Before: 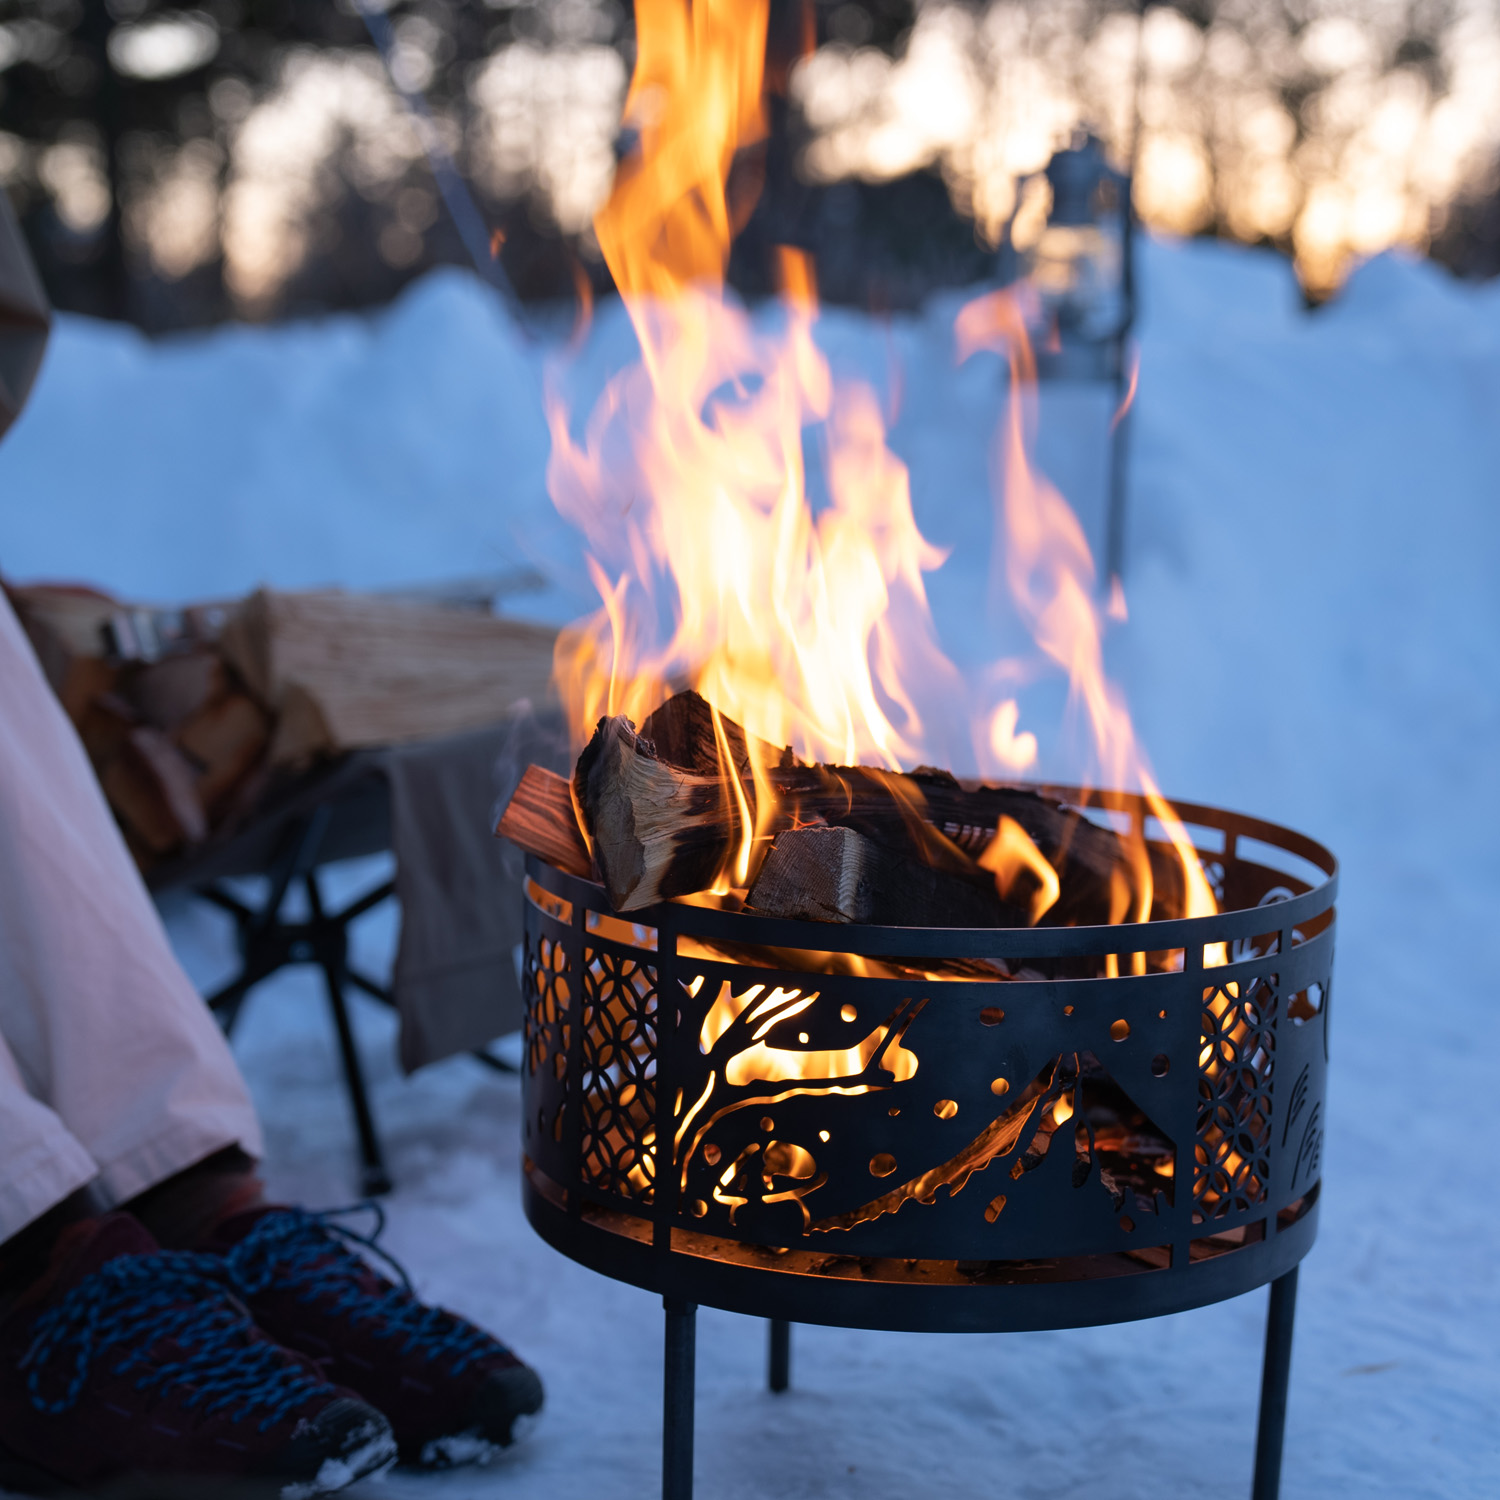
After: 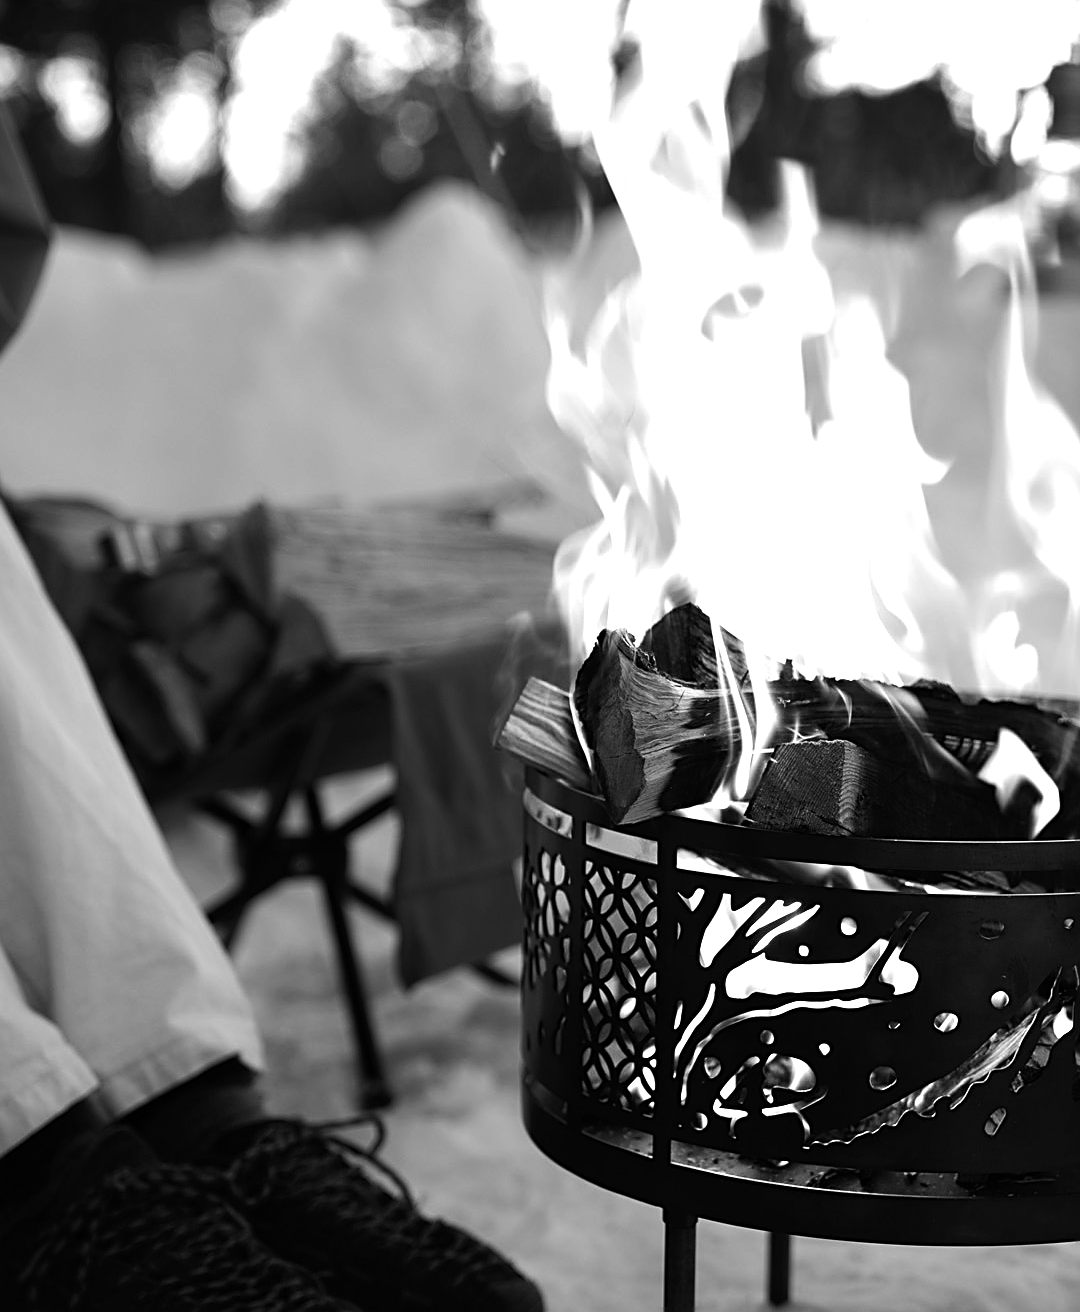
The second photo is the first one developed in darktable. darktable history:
monochrome: a 32, b 64, size 2.3
sharpen: on, module defaults
color balance rgb: perceptual saturation grading › global saturation 20%, perceptual saturation grading › highlights -25%, perceptual saturation grading › shadows 50%
tone equalizer: -8 EV -0.75 EV, -7 EV -0.7 EV, -6 EV -0.6 EV, -5 EV -0.4 EV, -3 EV 0.4 EV, -2 EV 0.6 EV, -1 EV 0.7 EV, +0 EV 0.75 EV, edges refinement/feathering 500, mask exposure compensation -1.57 EV, preserve details no
crop: top 5.803%, right 27.864%, bottom 5.804%
white balance: red 1.467, blue 0.684
